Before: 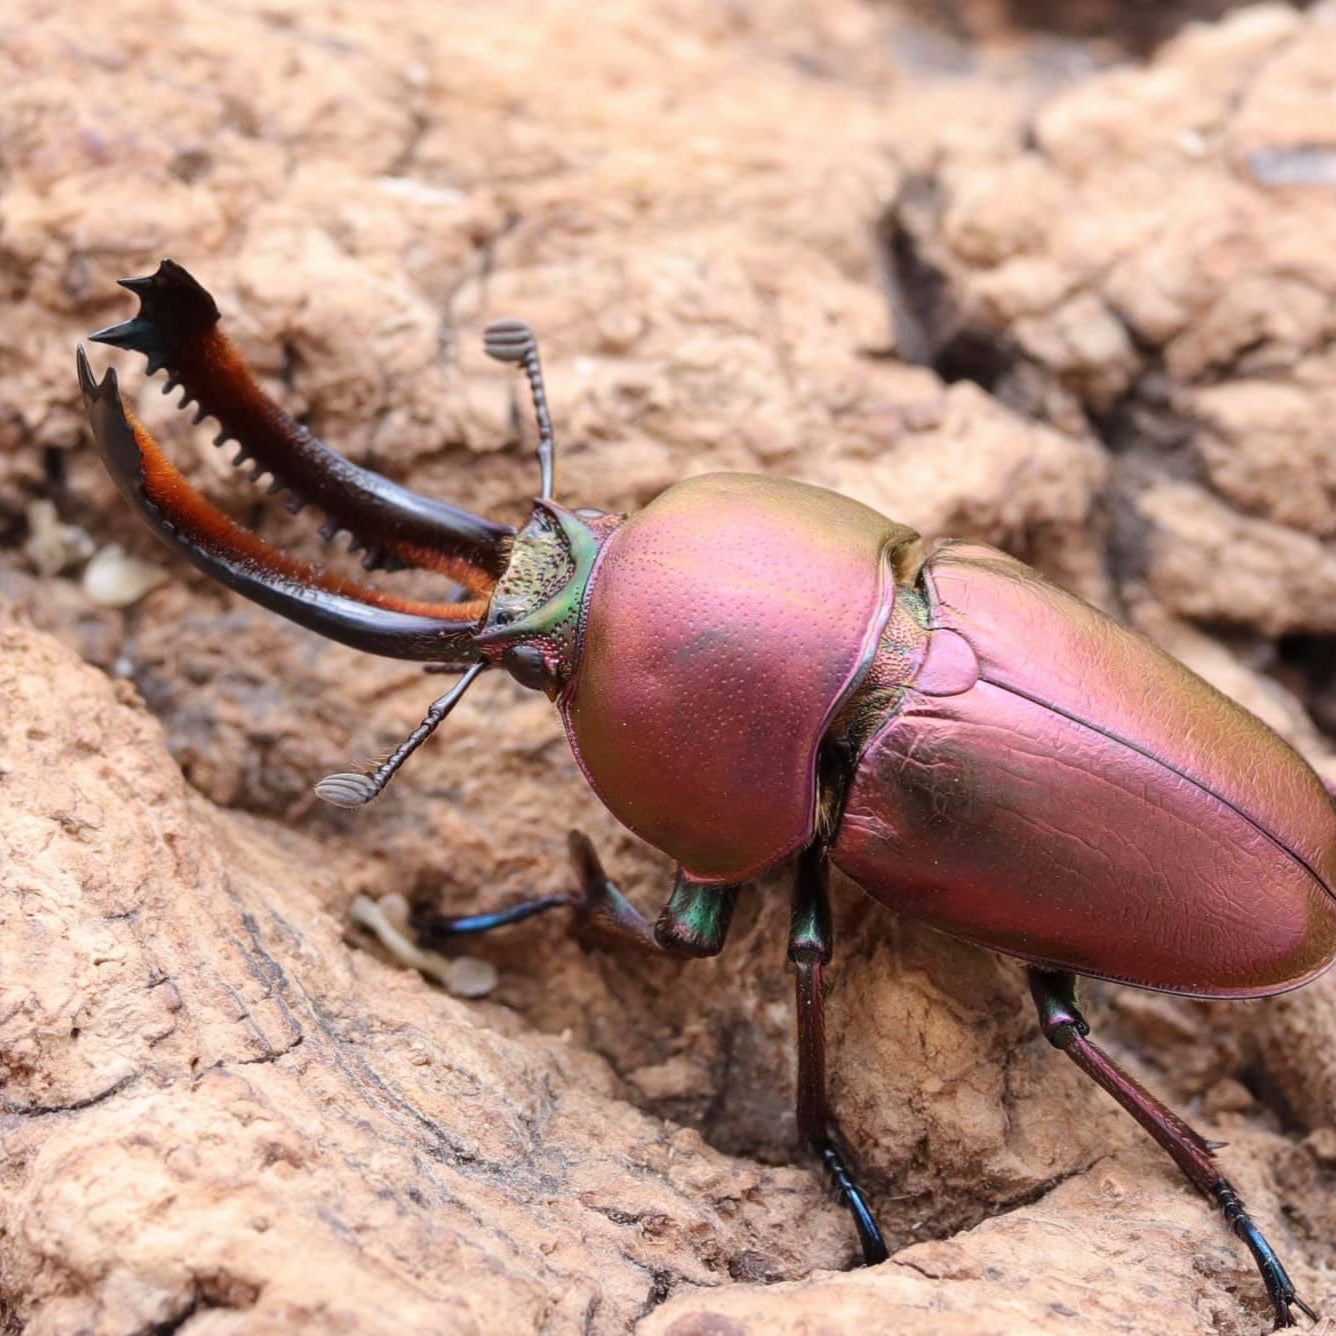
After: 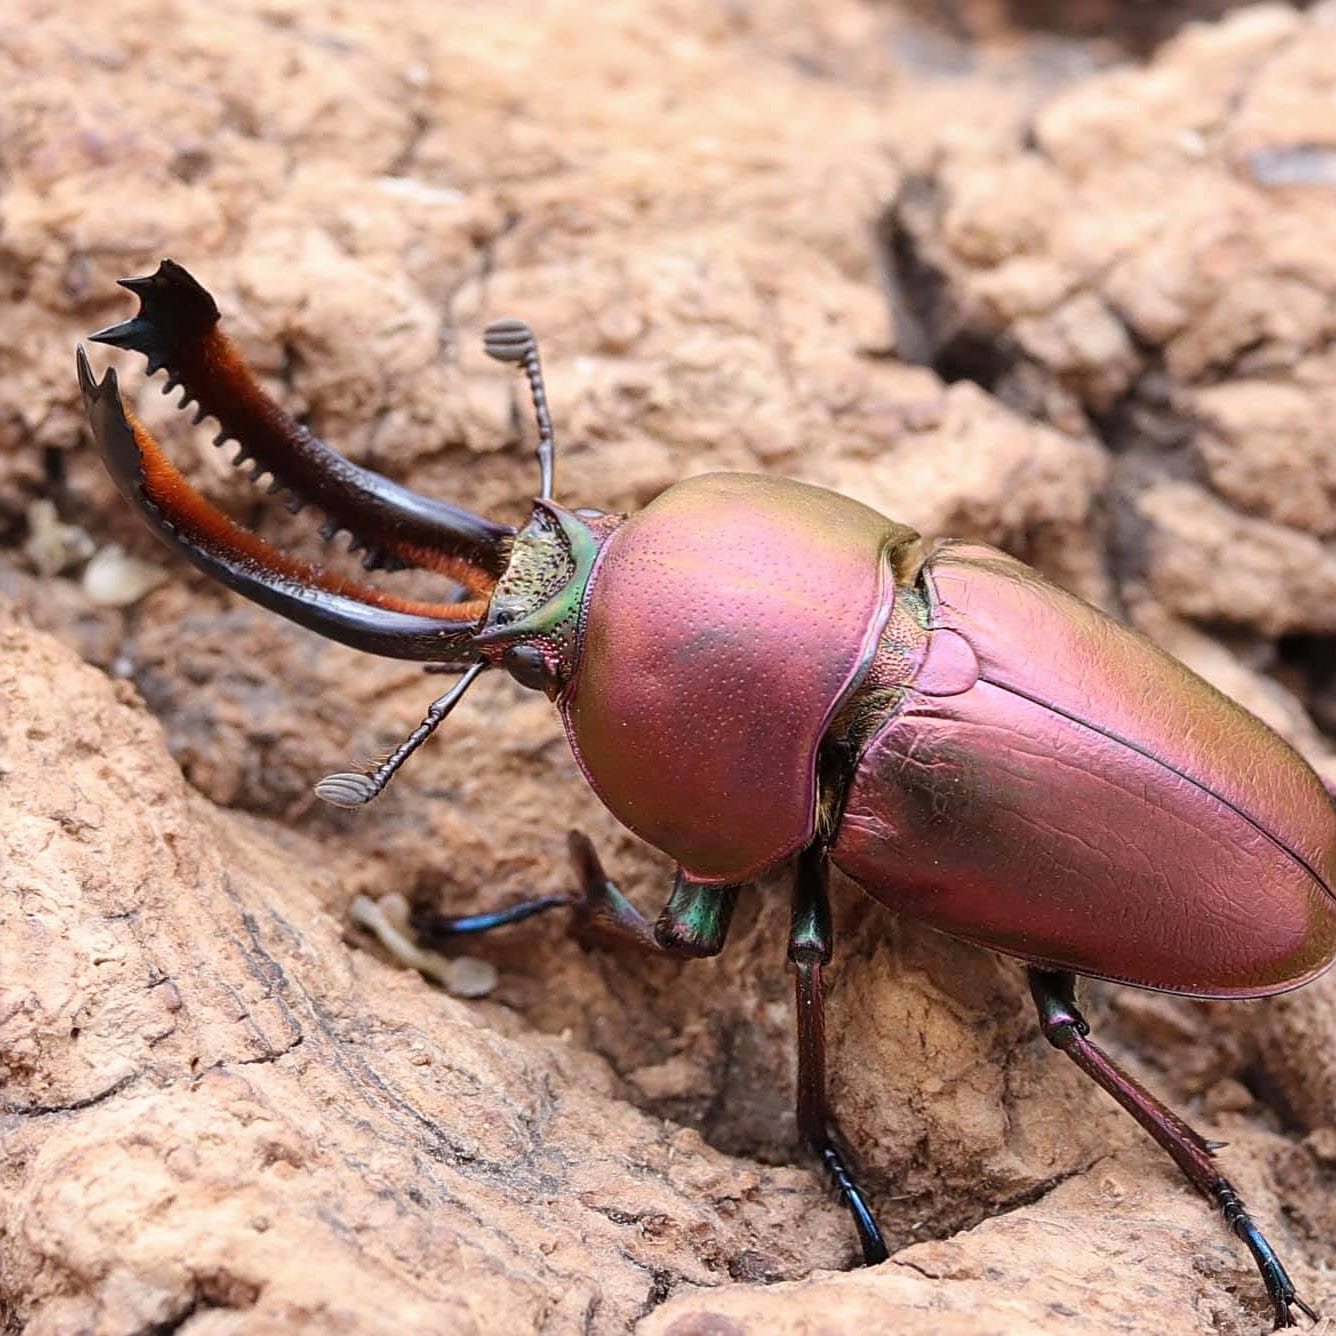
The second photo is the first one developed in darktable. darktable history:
sharpen: on, module defaults
grain: coarseness 0.81 ISO, strength 1.34%, mid-tones bias 0%
shadows and highlights: shadows 20.55, highlights -20.99, soften with gaussian
